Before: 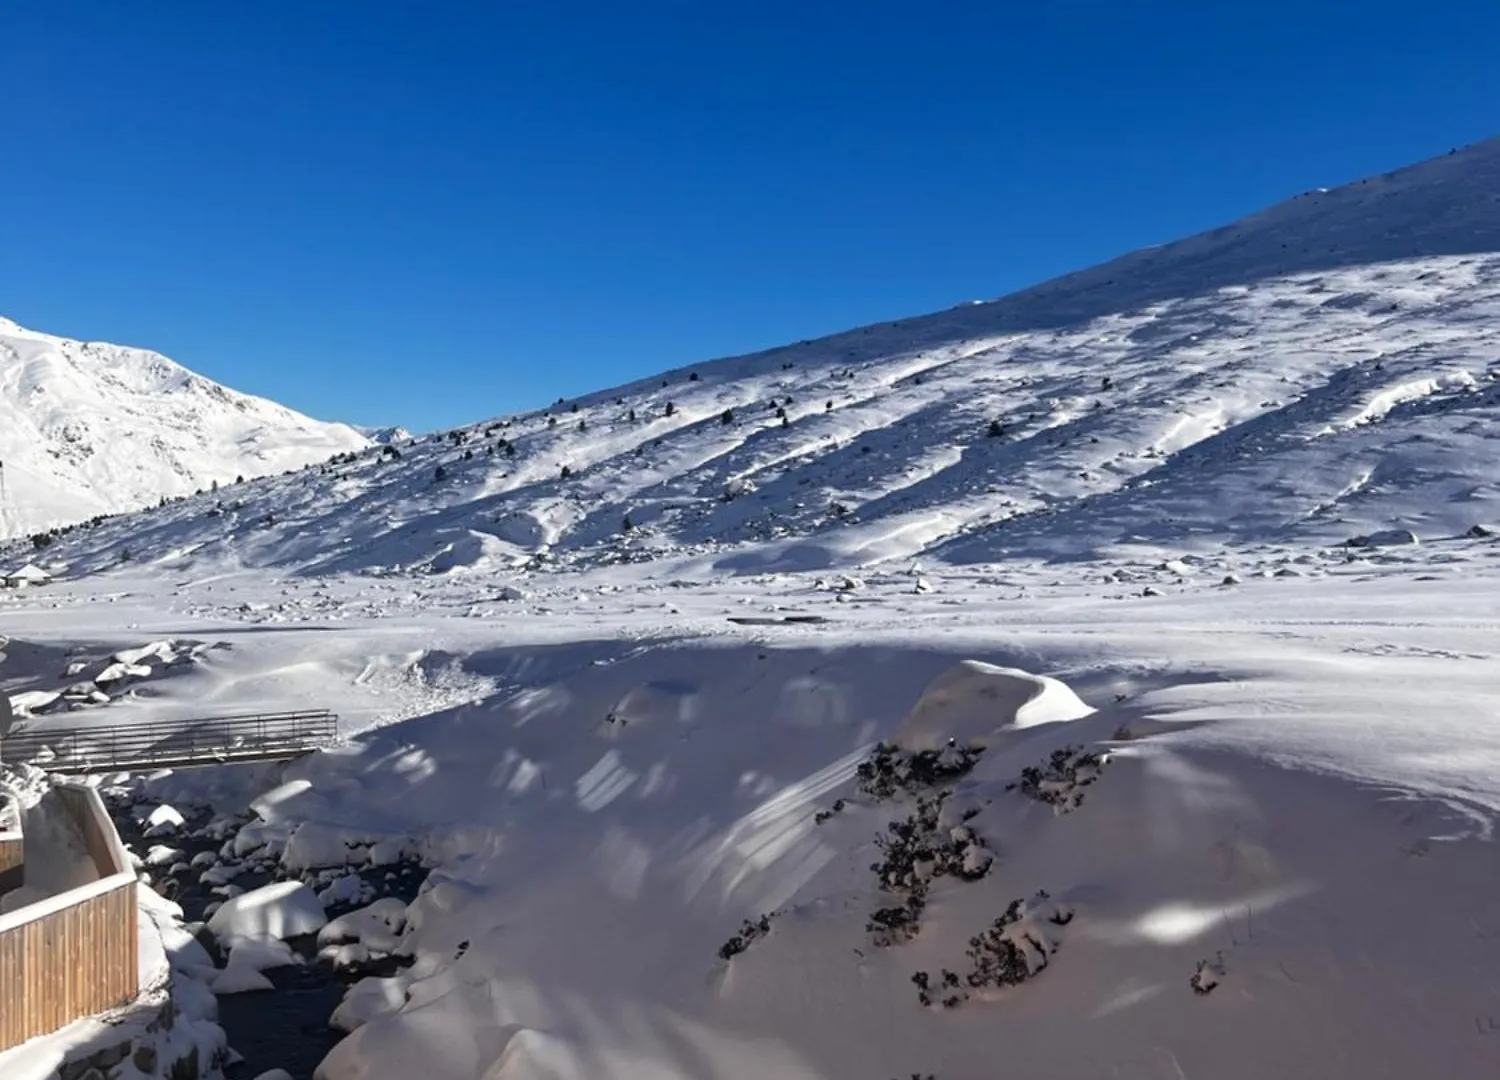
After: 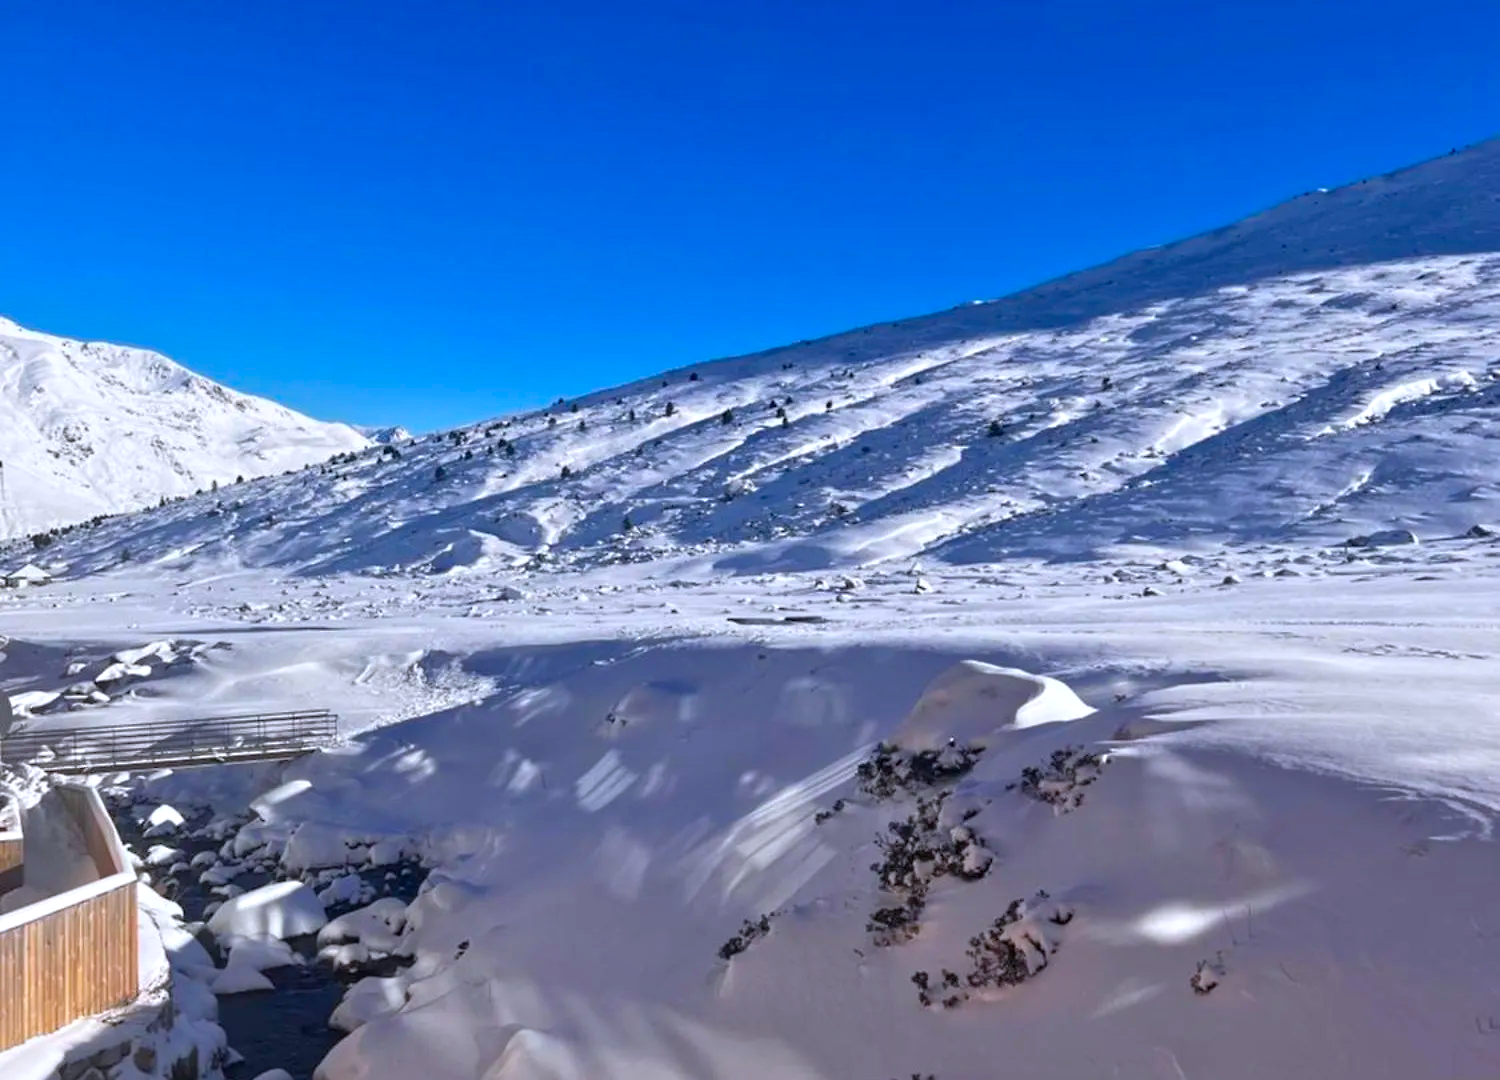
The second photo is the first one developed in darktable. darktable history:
tone equalizer: -8 EV 1 EV, -7 EV 1 EV, -6 EV 1 EV, -5 EV 1 EV, -4 EV 1 EV, -3 EV 0.75 EV, -2 EV 0.5 EV, -1 EV 0.25 EV
exposure: compensate highlight preservation false
color balance rgb: perceptual saturation grading › global saturation 20%, global vibrance 20%
color calibration: illuminant as shot in camera, x 0.358, y 0.373, temperature 4628.91 K
